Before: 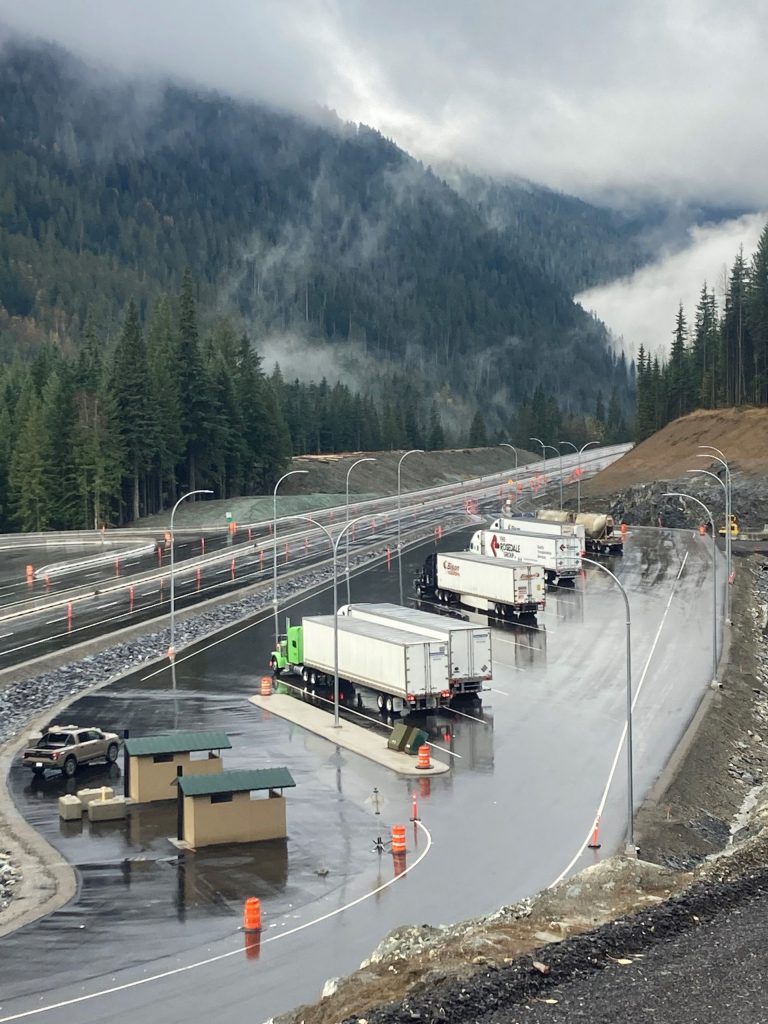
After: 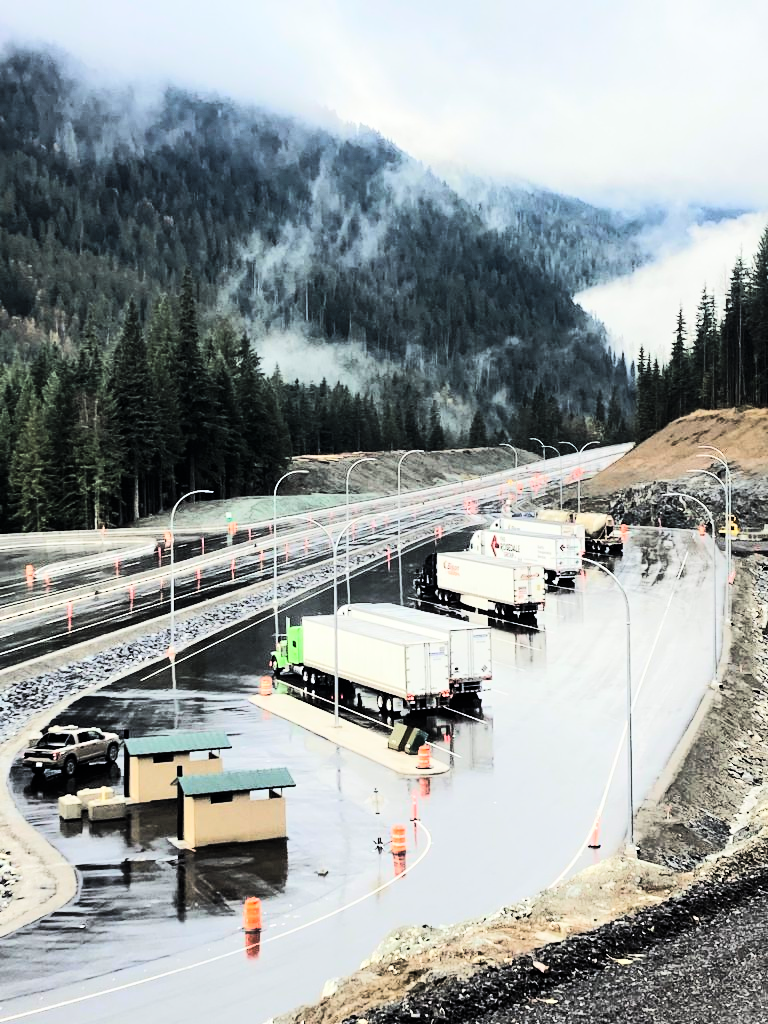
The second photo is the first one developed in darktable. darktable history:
tone curve: curves: ch0 [(0, 0) (0.086, 0.006) (0.148, 0.021) (0.245, 0.105) (0.374, 0.401) (0.444, 0.631) (0.778, 0.915) (1, 1)], color space Lab, linked channels, preserve colors none
shadows and highlights: shadows 0, highlights 40
